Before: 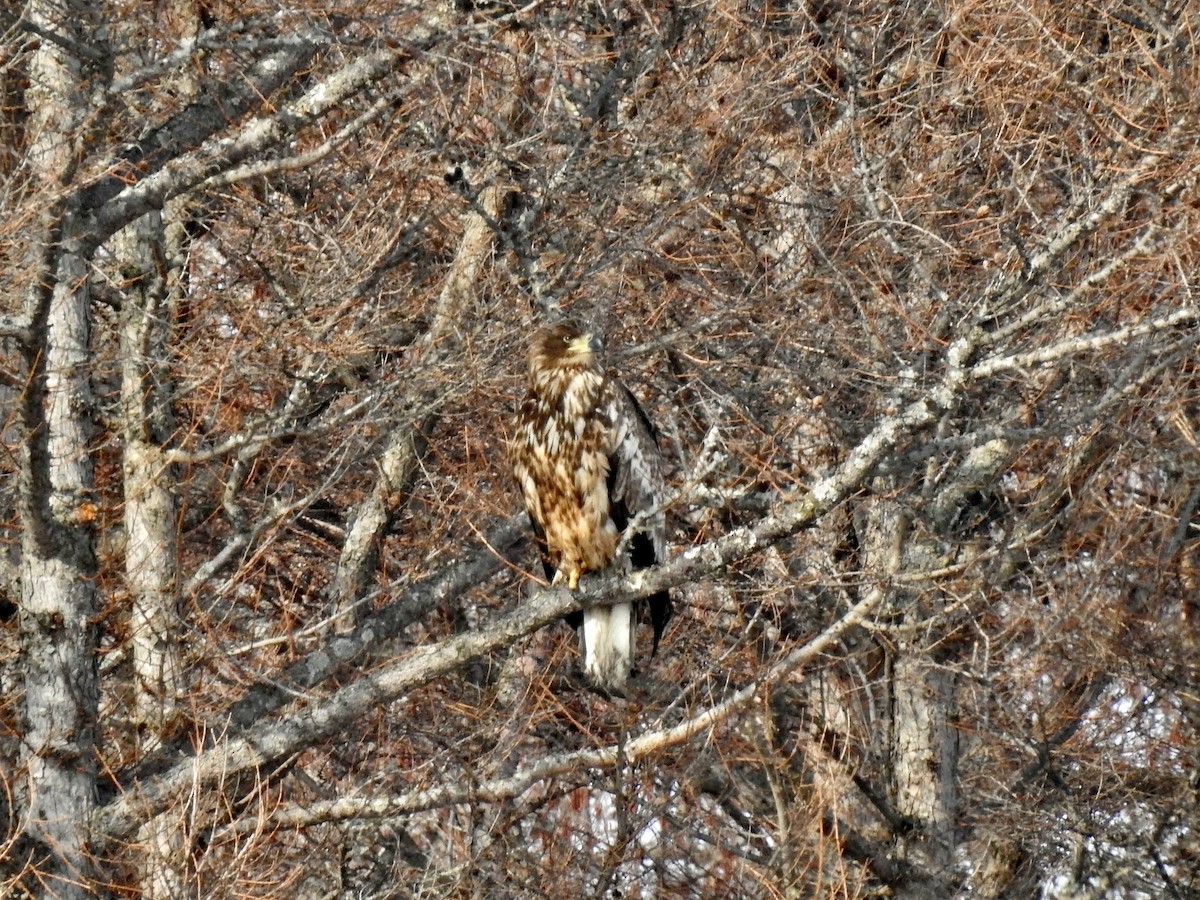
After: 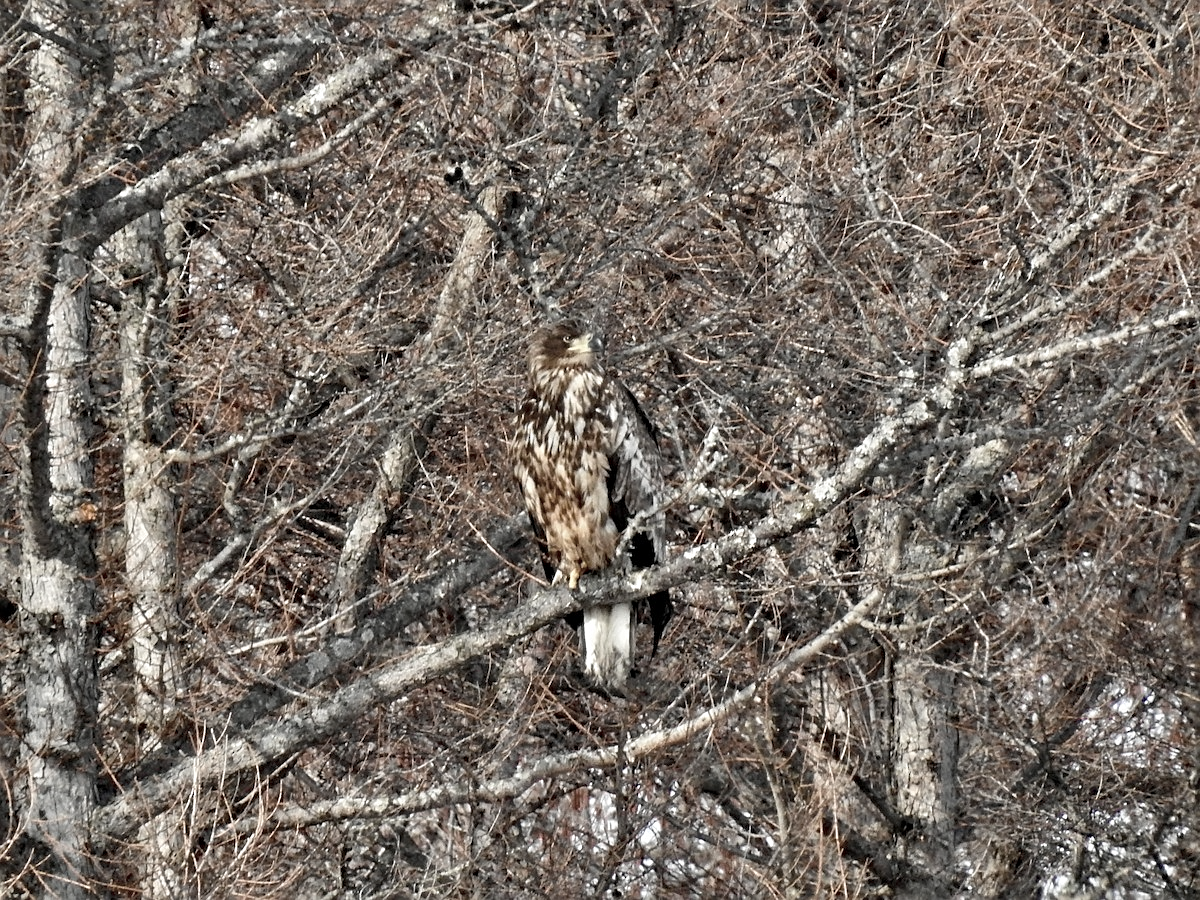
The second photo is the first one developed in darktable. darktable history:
color zones: curves: ch0 [(0, 0.6) (0.129, 0.508) (0.193, 0.483) (0.429, 0.5) (0.571, 0.5) (0.714, 0.5) (0.857, 0.5) (1, 0.6)]; ch1 [(0, 0.481) (0.112, 0.245) (0.213, 0.223) (0.429, 0.233) (0.571, 0.231) (0.683, 0.242) (0.857, 0.296) (1, 0.481)]
sharpen: on, module defaults
